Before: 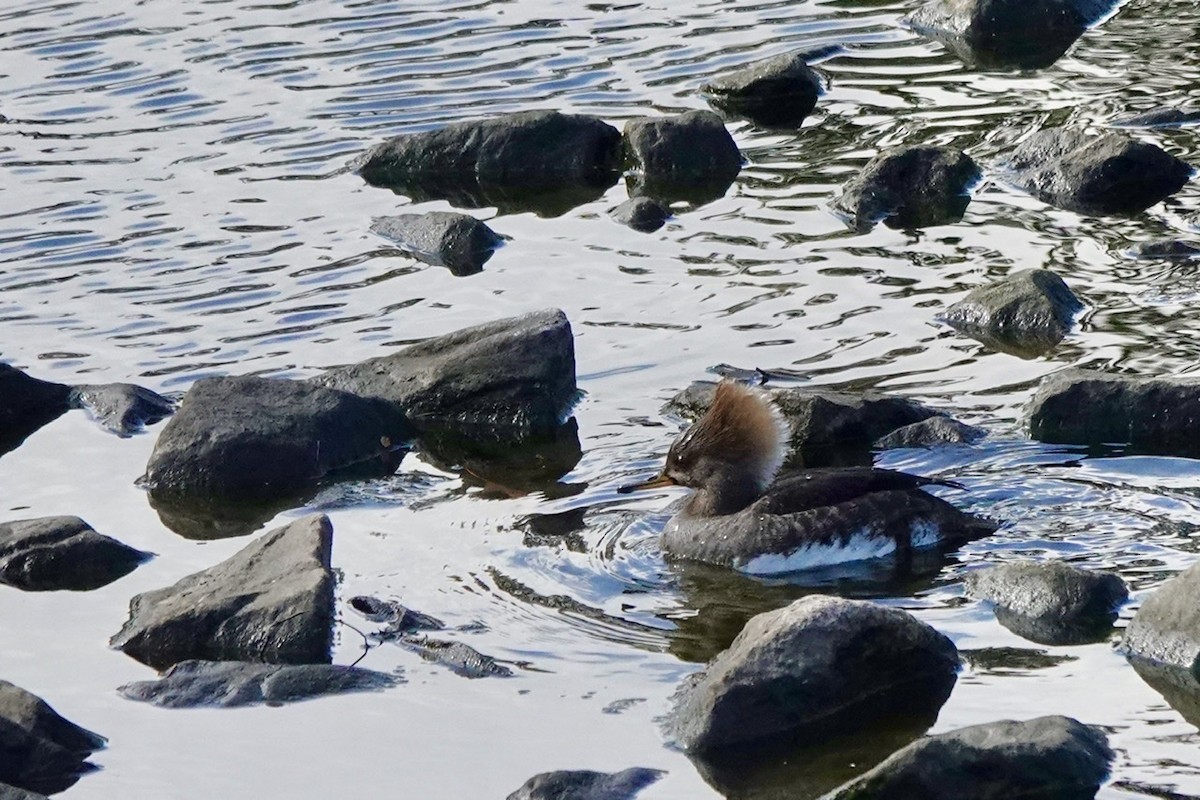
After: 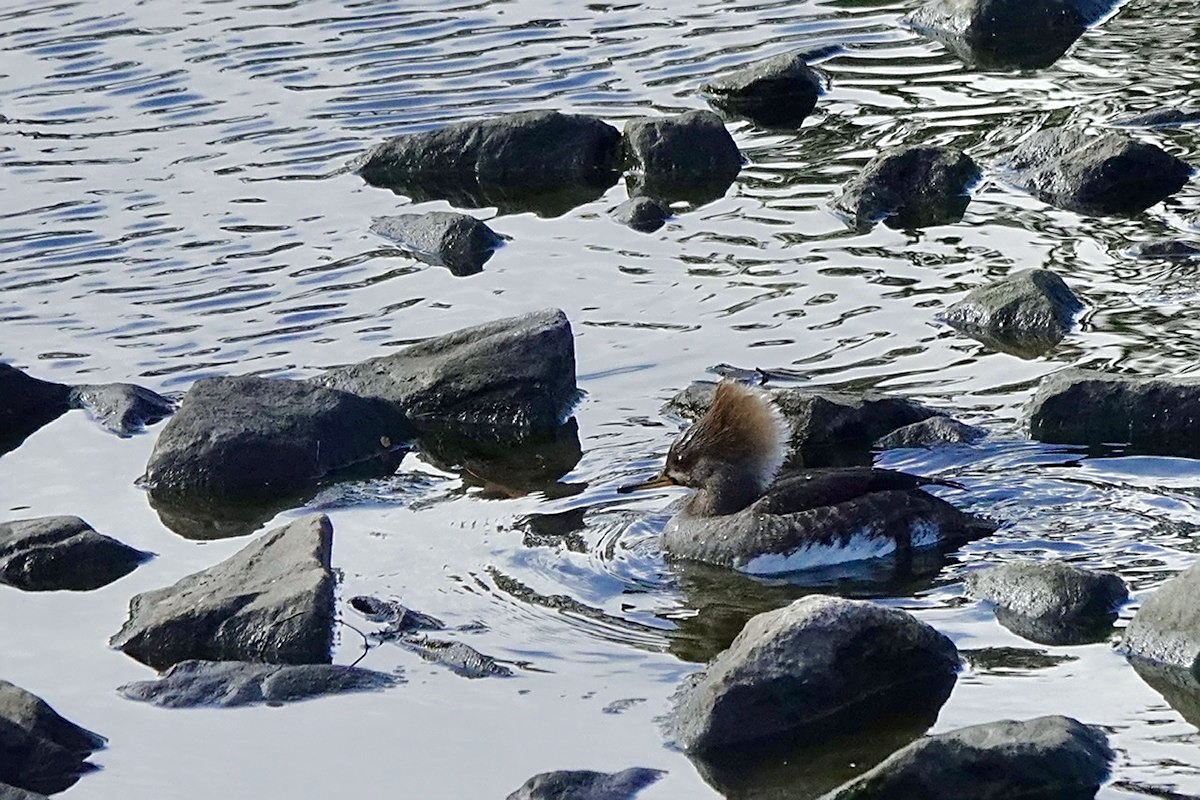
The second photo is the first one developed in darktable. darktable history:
base curve: curves: ch0 [(0, 0) (0.235, 0.266) (0.503, 0.496) (0.786, 0.72) (1, 1)]
white balance: red 0.926, green 1.003, blue 1.133
sharpen: on, module defaults
color balance rgb: shadows lift › luminance -10%, highlights gain › luminance 10%, saturation formula JzAzBz (2021)
color zones: curves: ch0 [(0, 0.5) (0.125, 0.4) (0.25, 0.5) (0.375, 0.4) (0.5, 0.4) (0.625, 0.35) (0.75, 0.35) (0.875, 0.5)]; ch1 [(0, 0.35) (0.125, 0.45) (0.25, 0.35) (0.375, 0.35) (0.5, 0.35) (0.625, 0.35) (0.75, 0.45) (0.875, 0.35)]; ch2 [(0, 0.6) (0.125, 0.5) (0.25, 0.5) (0.375, 0.6) (0.5, 0.6) (0.625, 0.5) (0.75, 0.5) (0.875, 0.5)]
color correction: highlights a* 1.39, highlights b* 17.83
